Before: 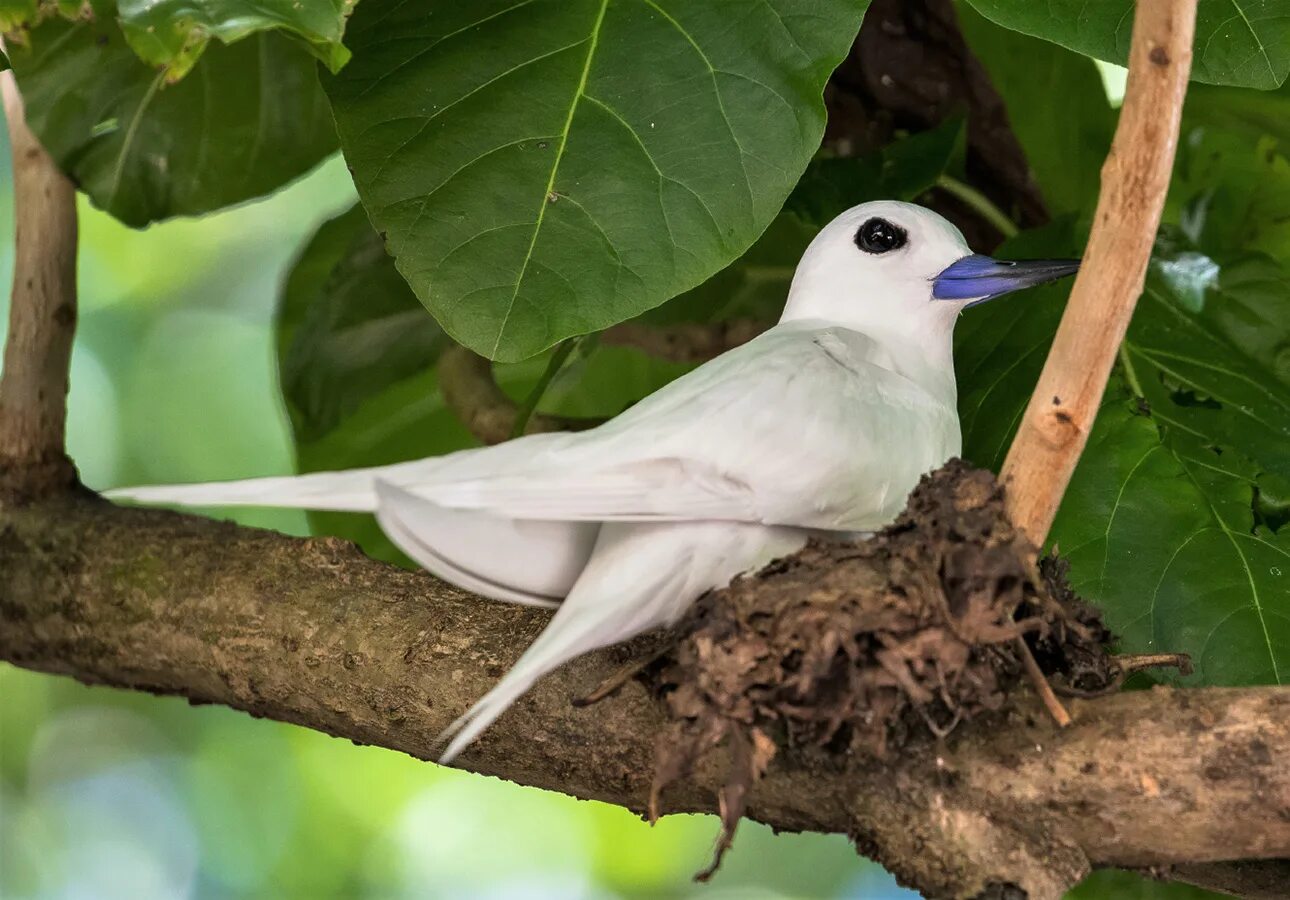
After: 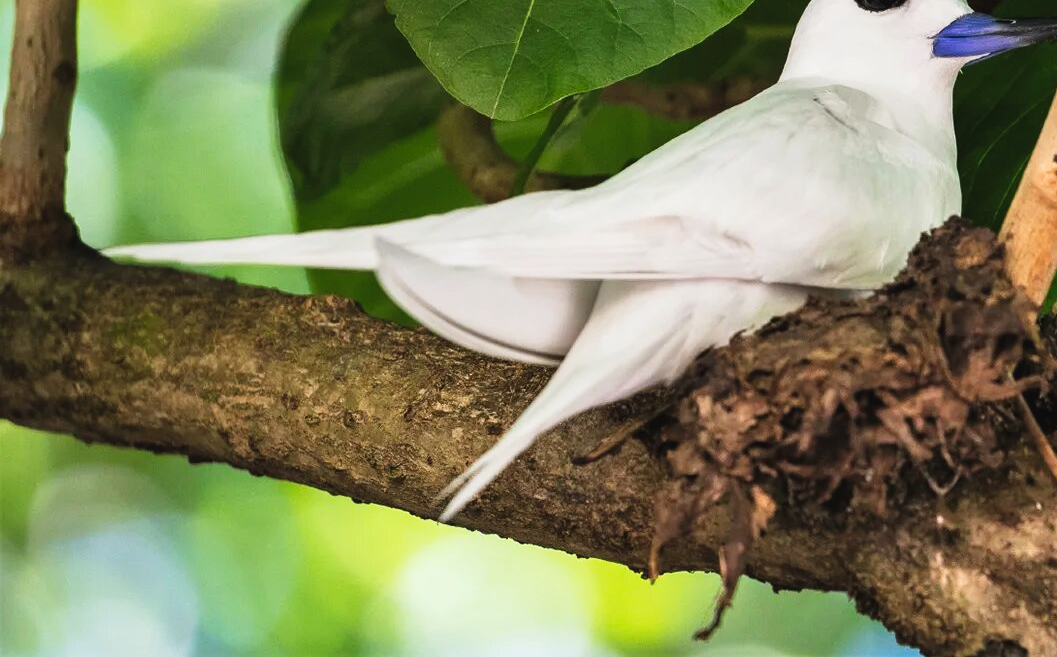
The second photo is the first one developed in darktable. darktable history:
crop: top 26.971%, right 17.994%
tone curve: curves: ch0 [(0, 0.032) (0.181, 0.156) (0.751, 0.829) (1, 1)], preserve colors none
